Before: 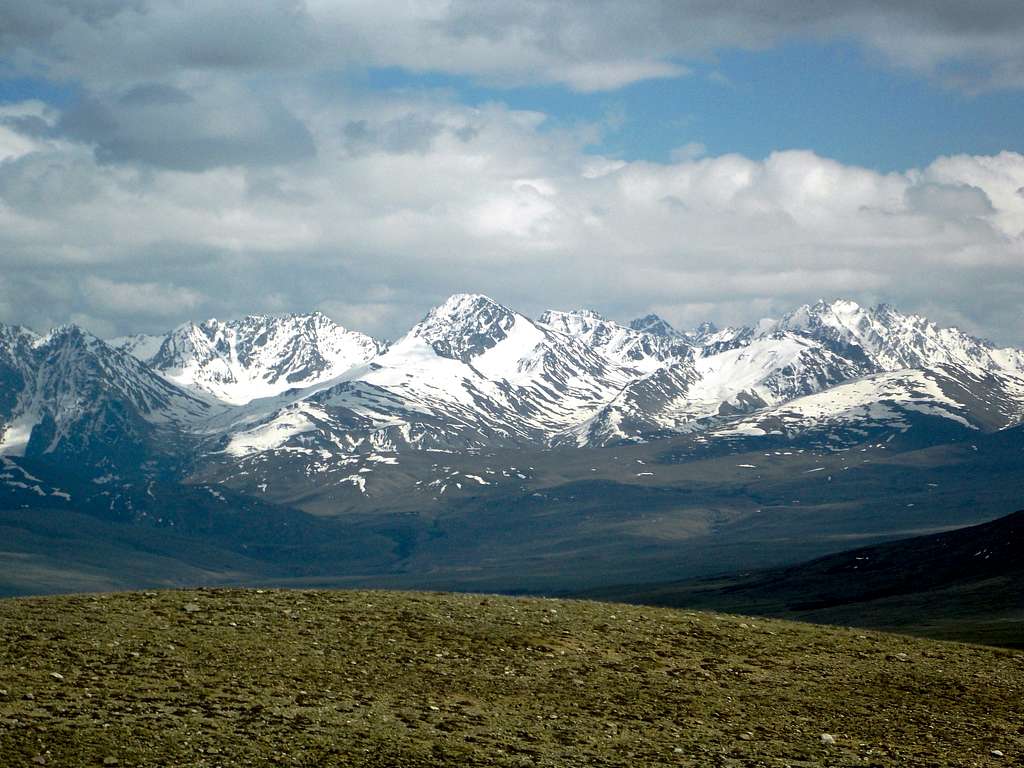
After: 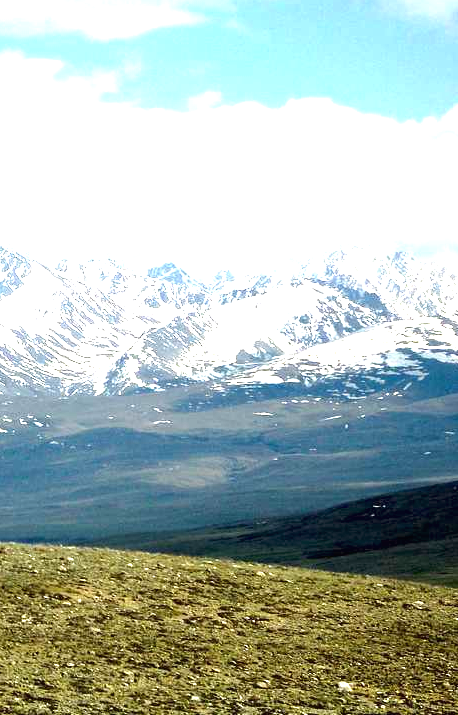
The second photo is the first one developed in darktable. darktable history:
exposure: black level correction 0, exposure 1.74 EV, compensate highlight preservation false
crop: left 47.174%, top 6.892%, right 8.039%
